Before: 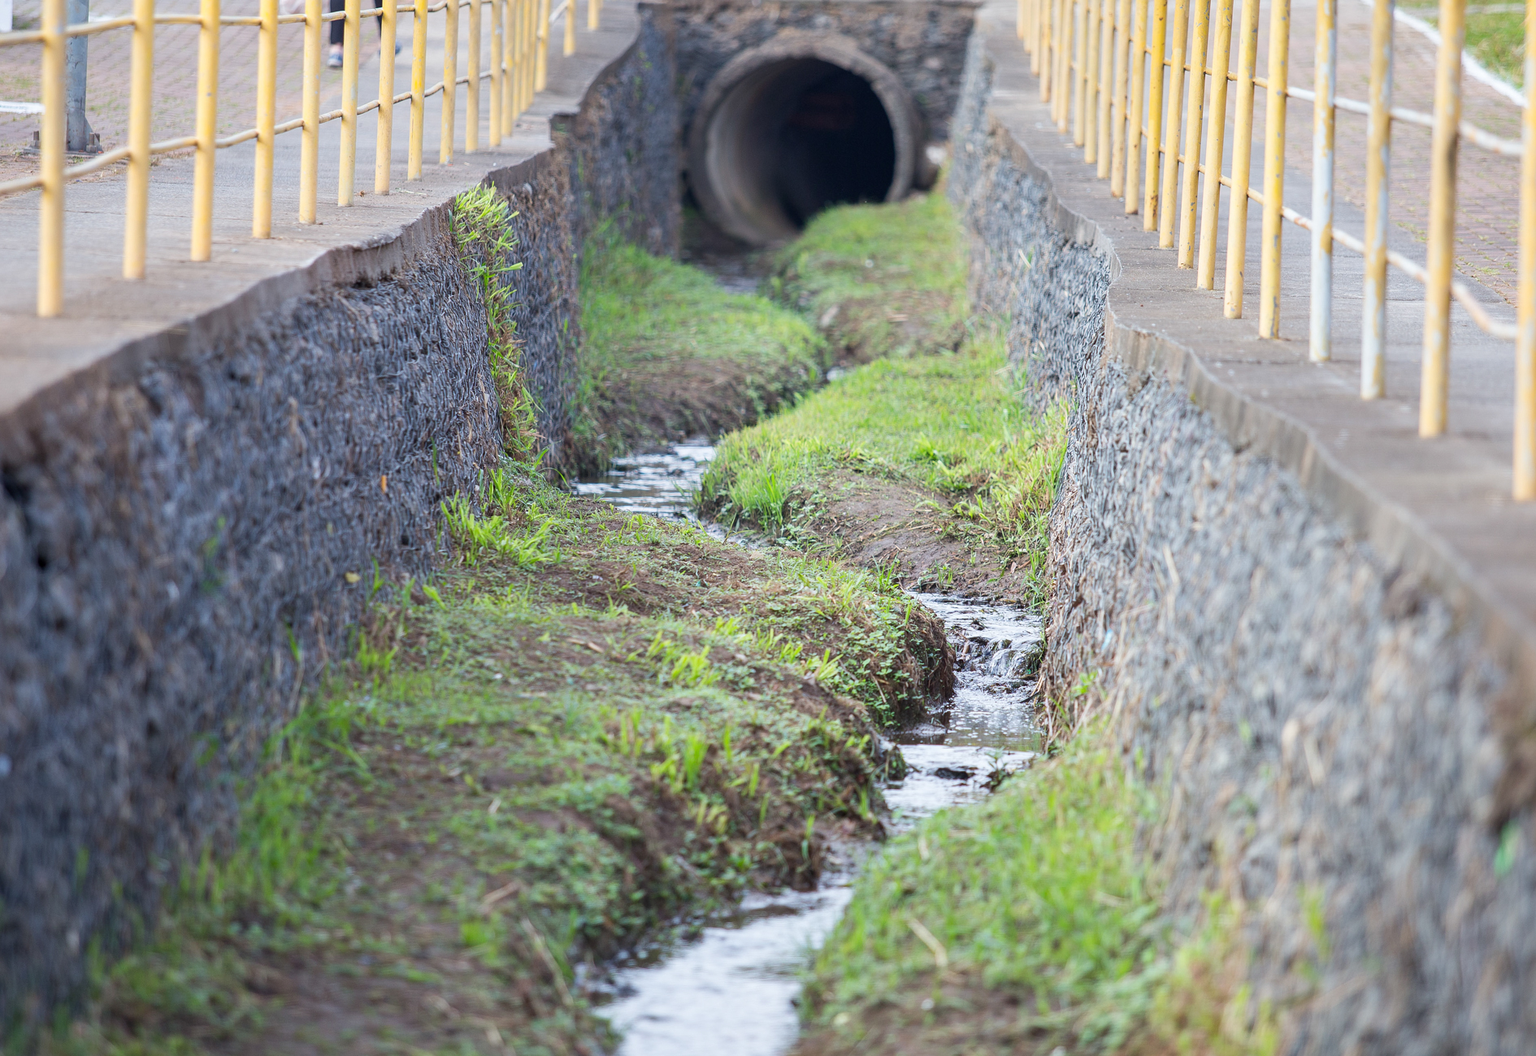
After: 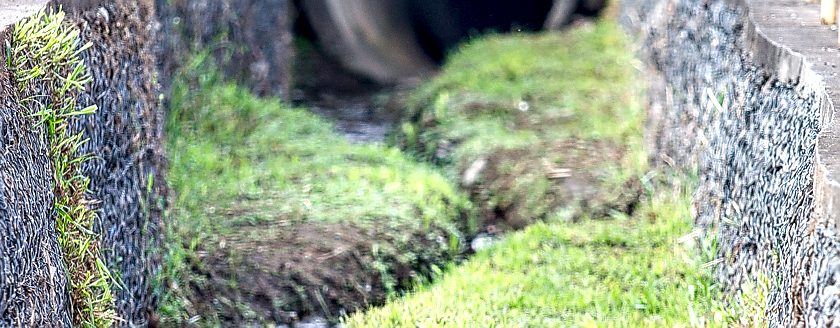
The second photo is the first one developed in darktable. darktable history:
local contrast: highlights 19%, detail 187%
sharpen: radius 1.388, amount 1.234, threshold 0.843
color balance rgb: shadows lift › chroma 1.012%, shadows lift › hue 217.69°, highlights gain › chroma 0.154%, highlights gain › hue 329.85°, perceptual saturation grading › global saturation 20%, perceptual saturation grading › highlights -25.183%, perceptual saturation grading › shadows 24.925%, perceptual brilliance grading › global brilliance 11.797%
crop: left 28.907%, top 16.809%, right 26.636%, bottom 57.9%
